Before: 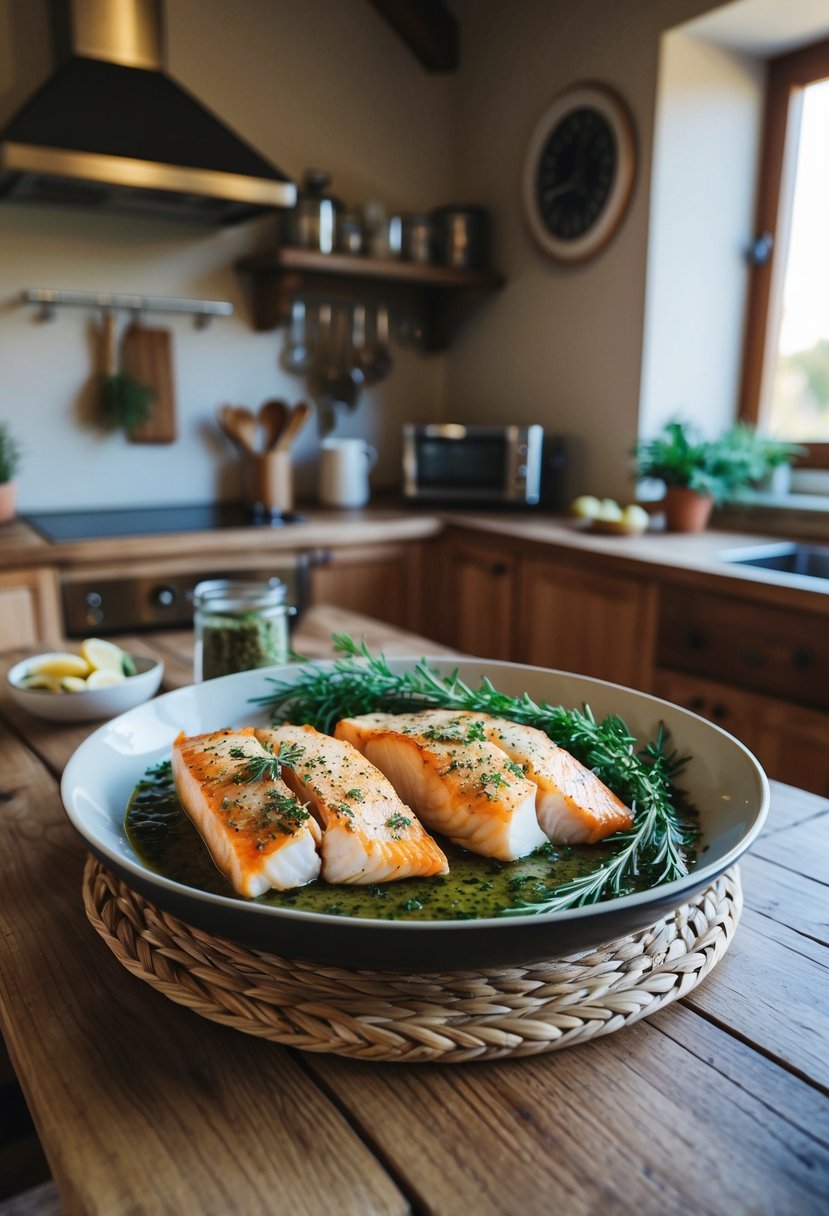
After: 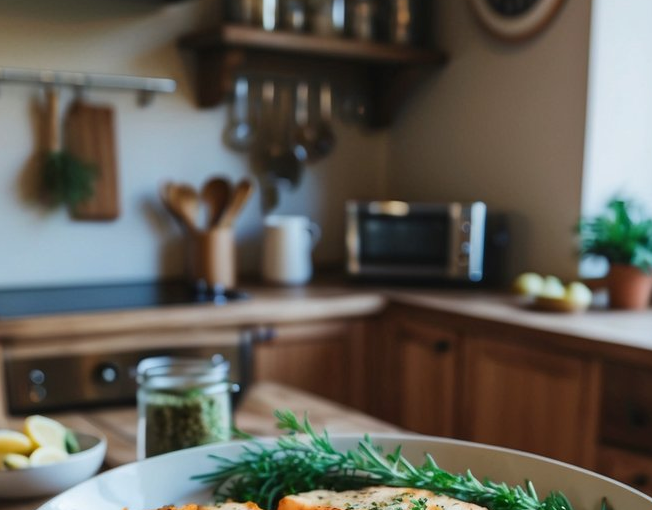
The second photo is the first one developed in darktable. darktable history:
crop: left 6.878%, top 18.362%, right 14.467%, bottom 39.688%
